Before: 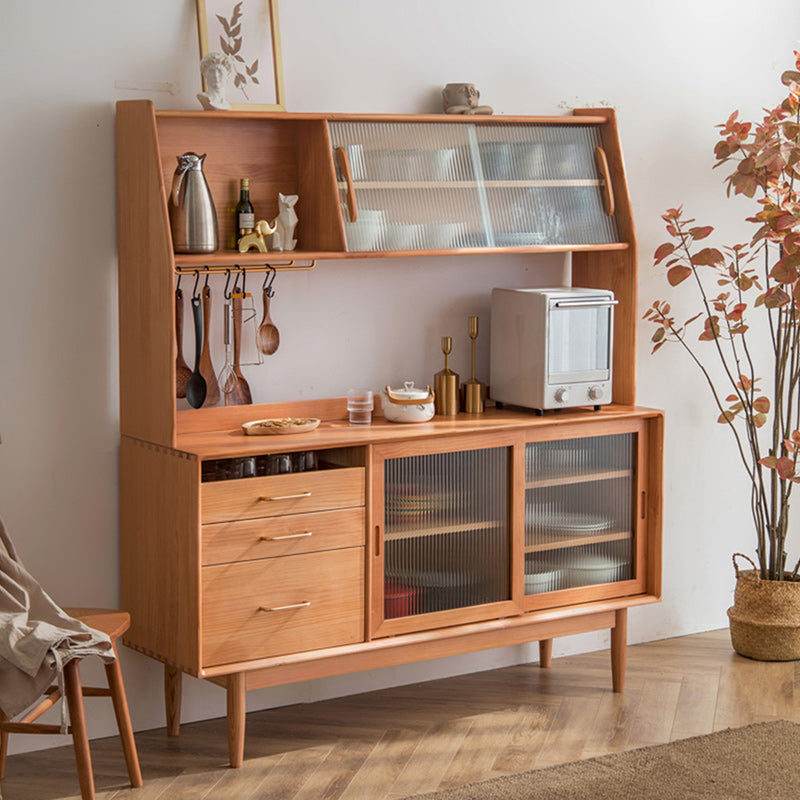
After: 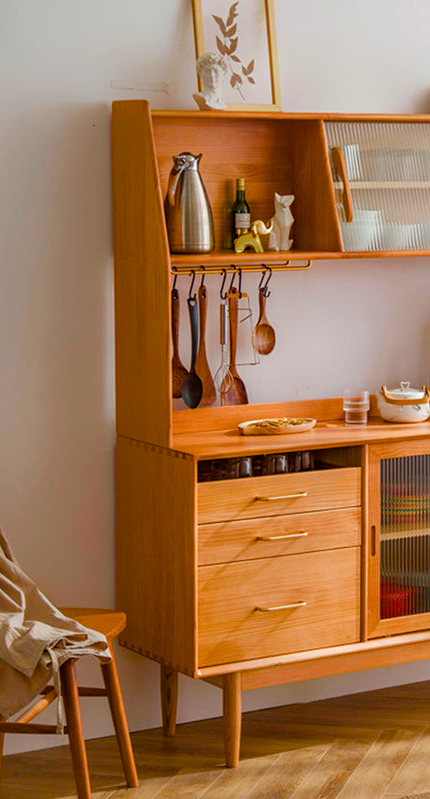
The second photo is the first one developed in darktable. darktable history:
color balance rgb: perceptual saturation grading › global saturation 24.74%, perceptual saturation grading › highlights -51.22%, perceptual saturation grading › mid-tones 19.16%, perceptual saturation grading › shadows 60.98%, global vibrance 50%
crop: left 0.587%, right 45.588%, bottom 0.086%
